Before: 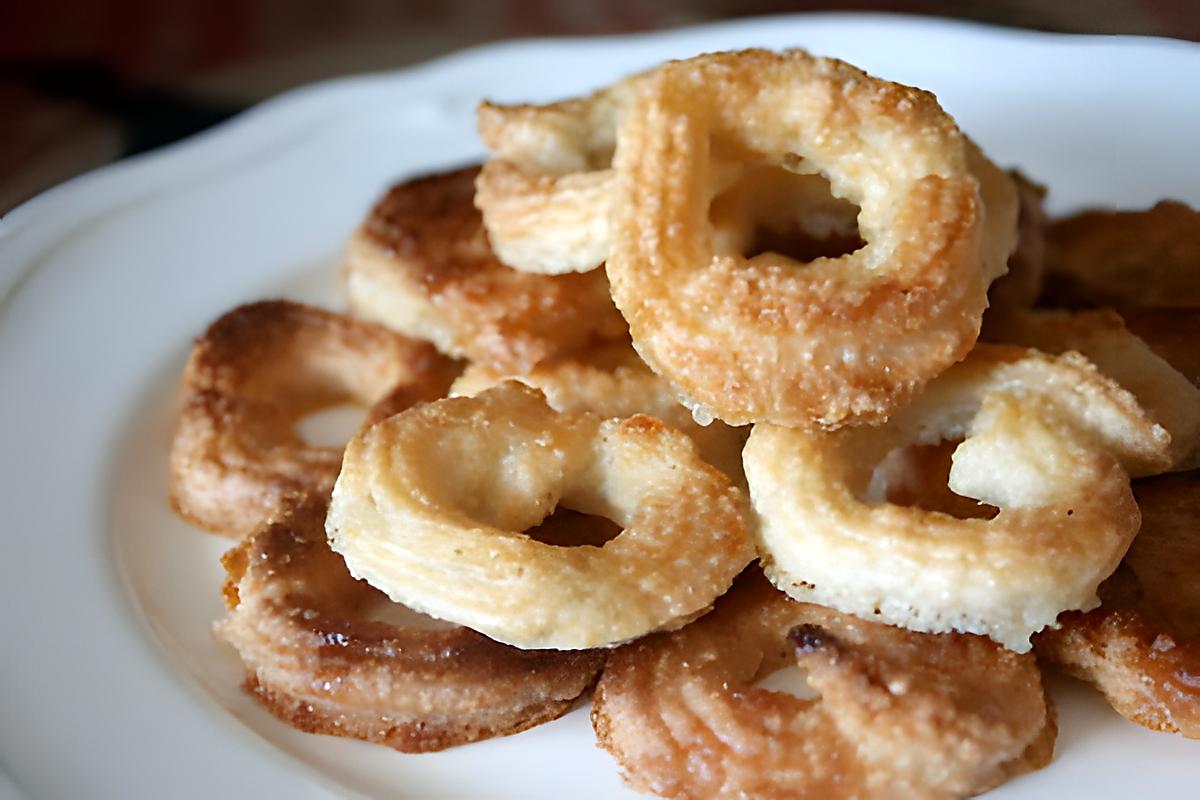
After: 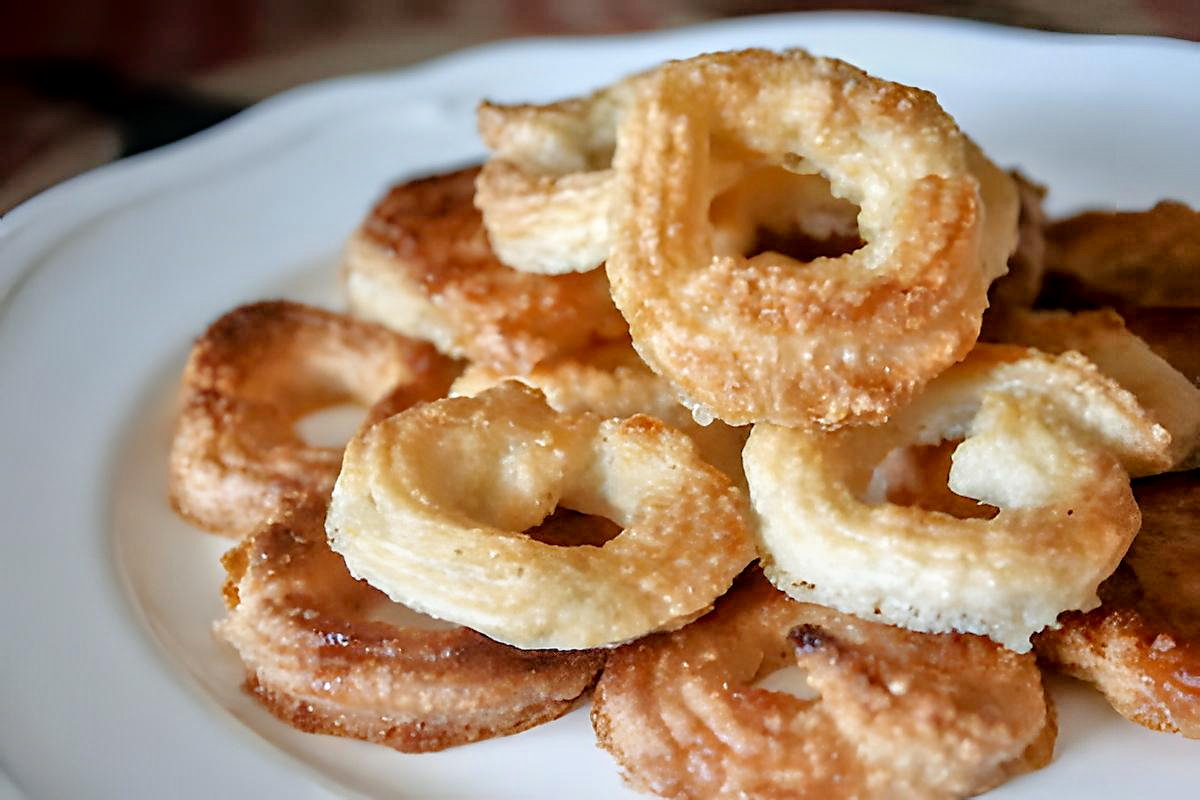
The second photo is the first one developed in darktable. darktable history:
white balance: red 1, blue 1
tone equalizer: -7 EV 0.15 EV, -6 EV 0.6 EV, -5 EV 1.15 EV, -4 EV 1.33 EV, -3 EV 1.15 EV, -2 EV 0.6 EV, -1 EV 0.15 EV, mask exposure compensation -0.5 EV
local contrast: on, module defaults
exposure: black level correction 0.001, exposure -0.2 EV, compensate highlight preservation false
